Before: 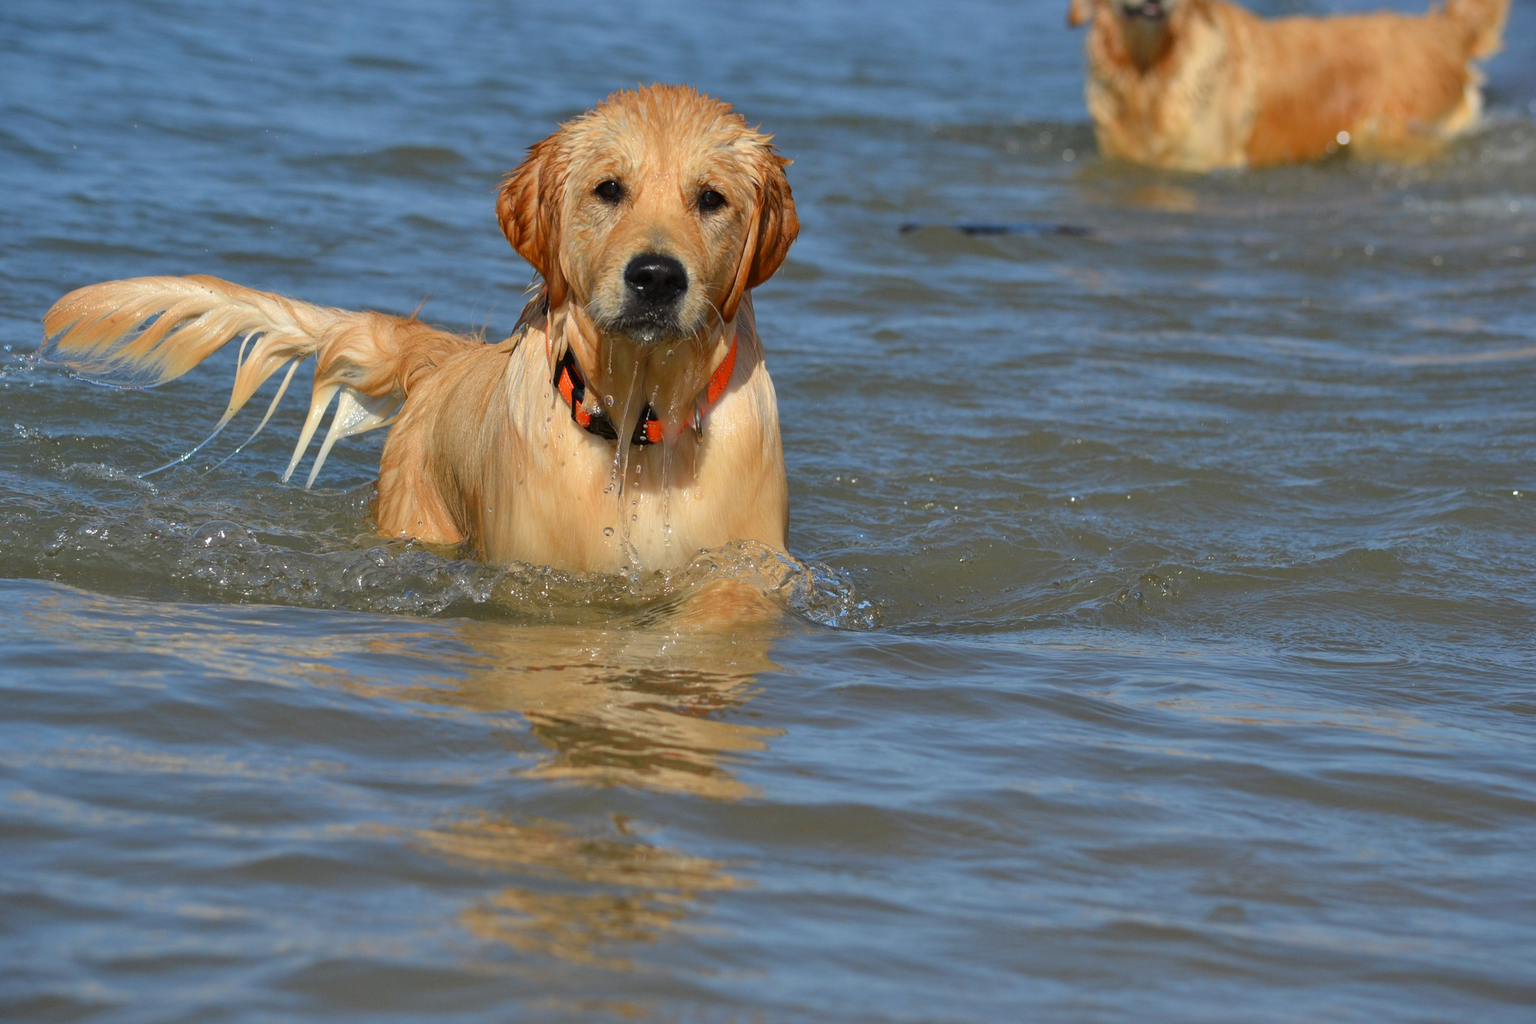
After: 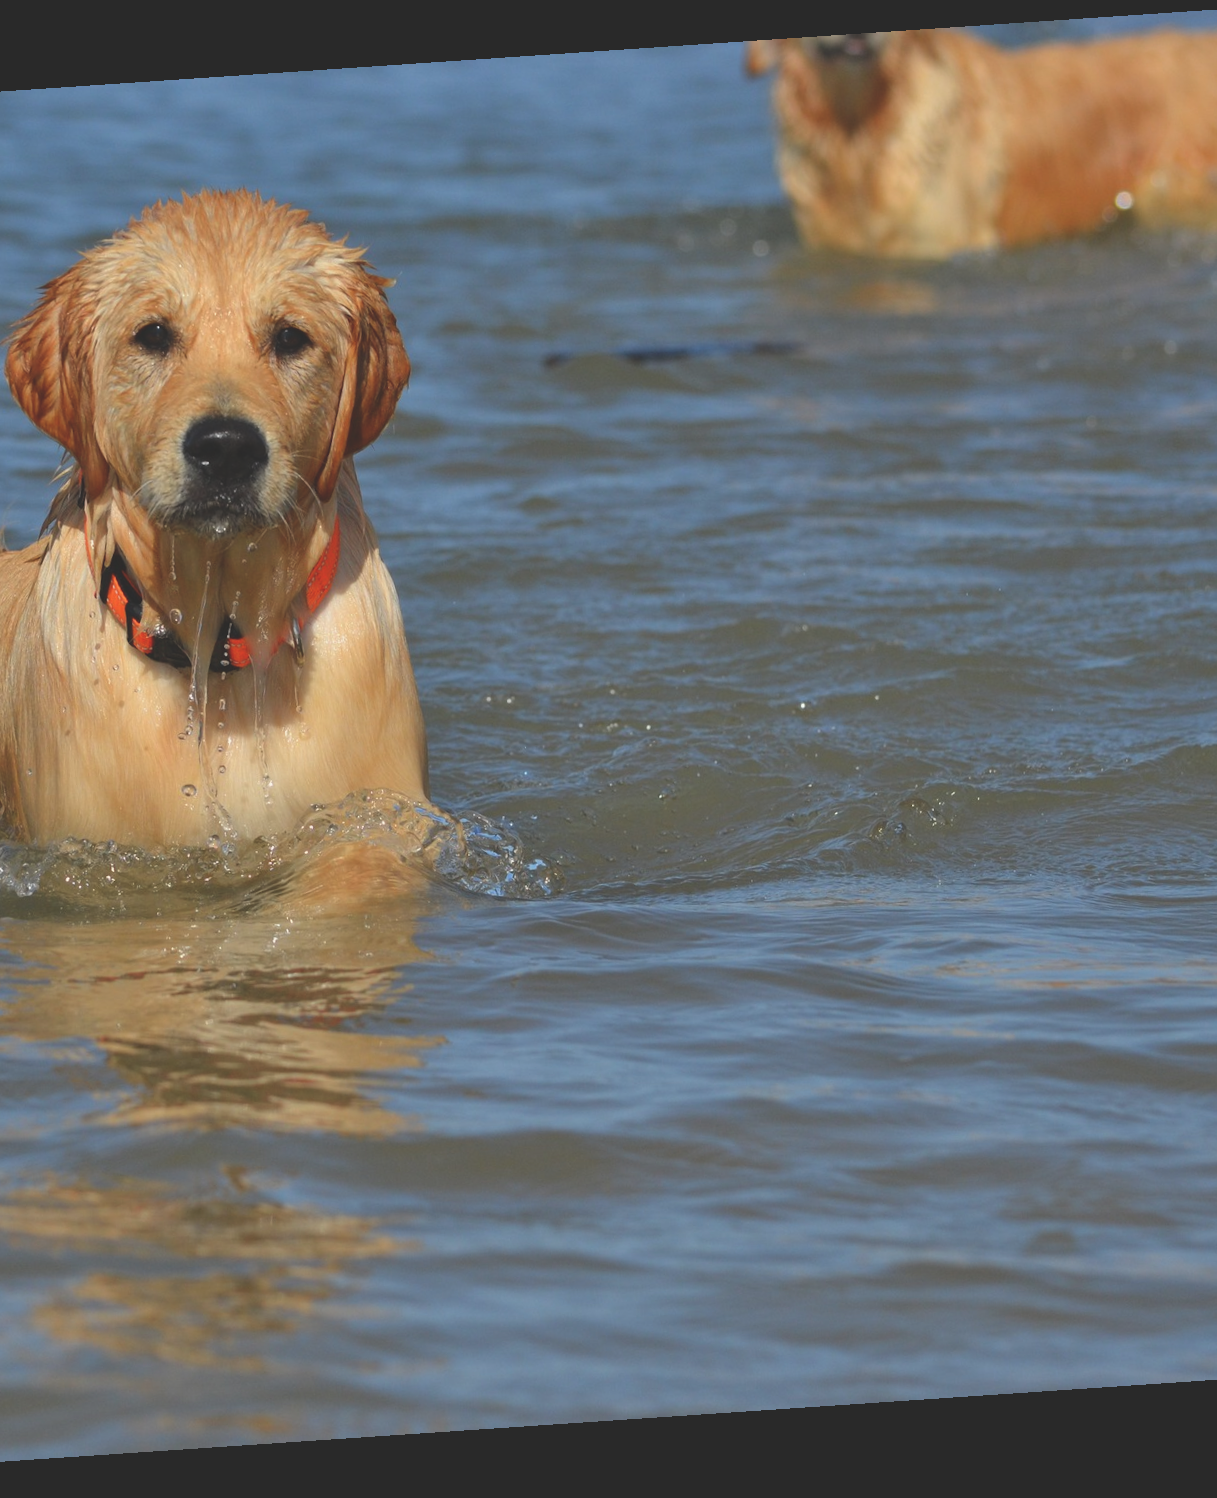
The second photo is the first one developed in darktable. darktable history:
crop: left 31.458%, top 0%, right 11.876%
exposure: black level correction -0.025, exposure -0.117 EV, compensate highlight preservation false
rotate and perspective: rotation -4.2°, shear 0.006, automatic cropping off
